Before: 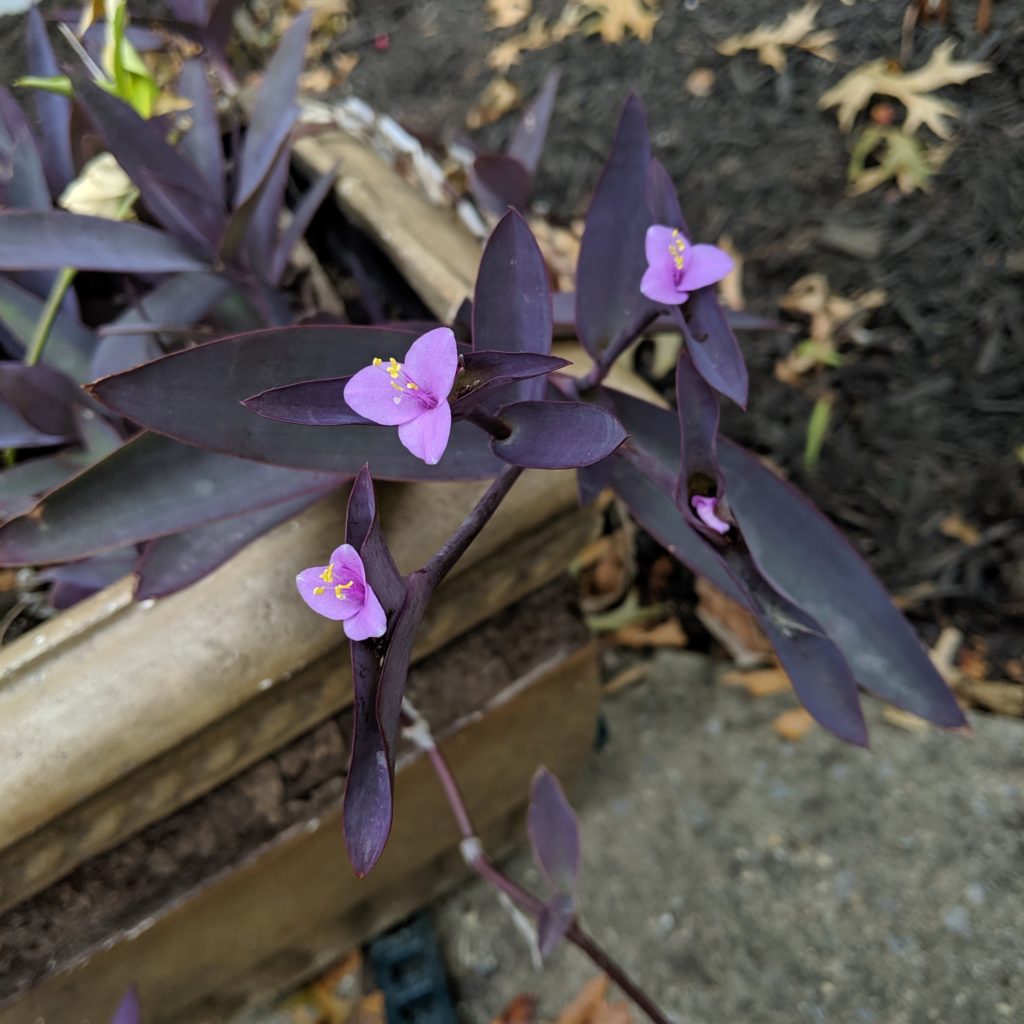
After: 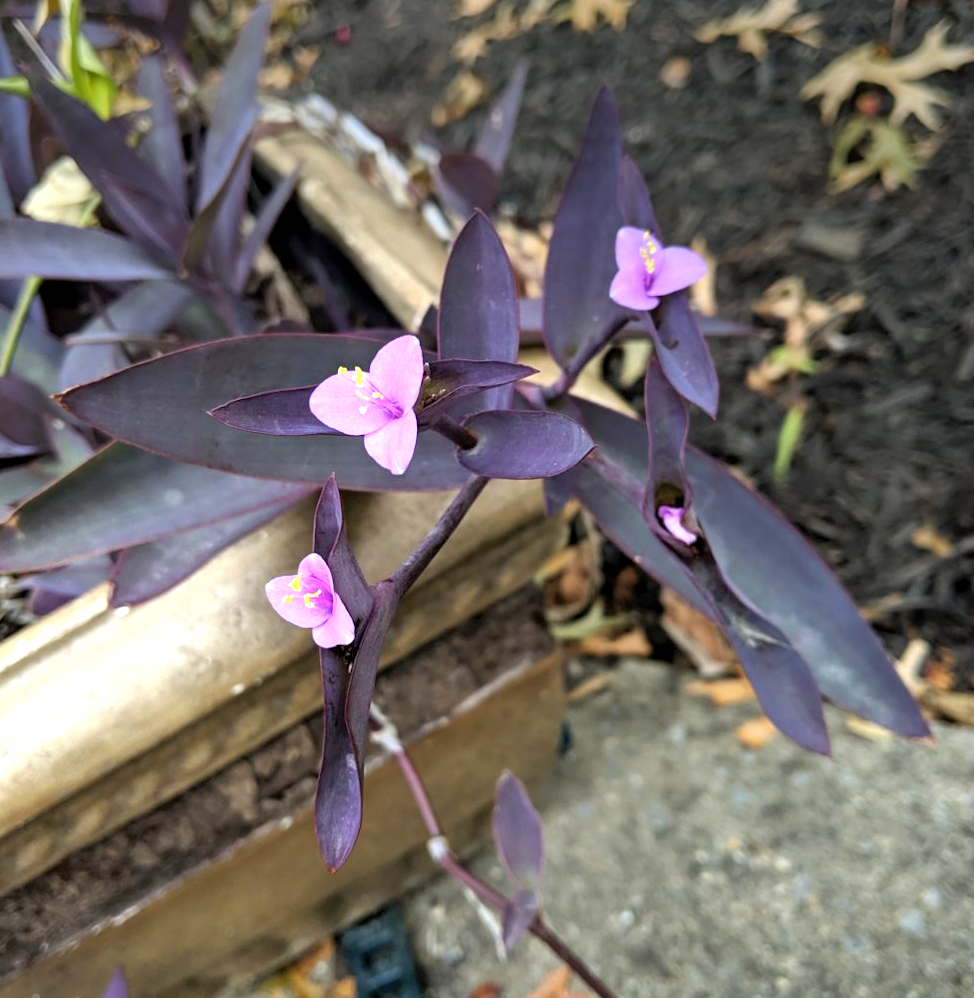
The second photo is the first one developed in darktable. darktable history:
exposure: black level correction 0.001, exposure 1.129 EV, compensate exposure bias true, compensate highlight preservation false
vignetting: fall-off start 97.52%, fall-off radius 100%, brightness -0.574, saturation 0, center (-0.027, 0.404), width/height ratio 1.368, unbound false
rotate and perspective: rotation 0.074°, lens shift (vertical) 0.096, lens shift (horizontal) -0.041, crop left 0.043, crop right 0.952, crop top 0.024, crop bottom 0.979
